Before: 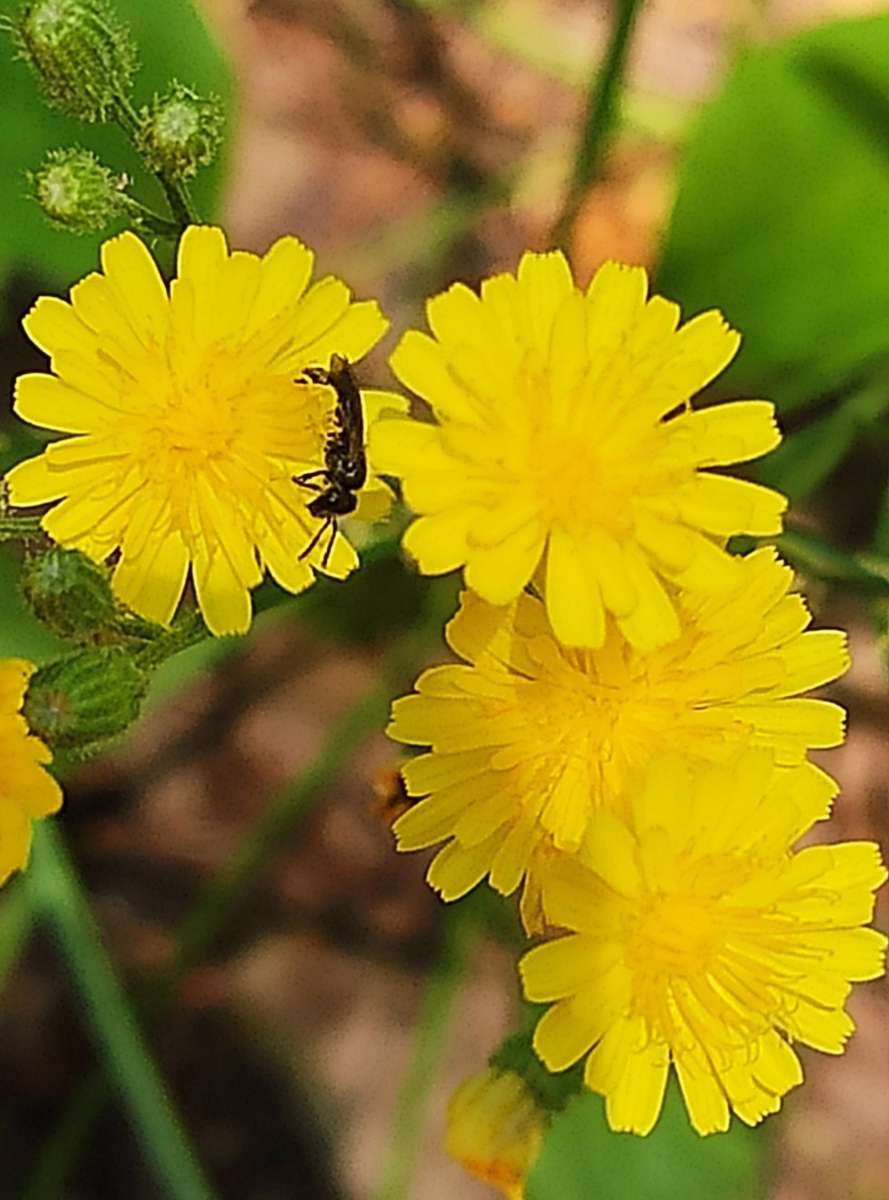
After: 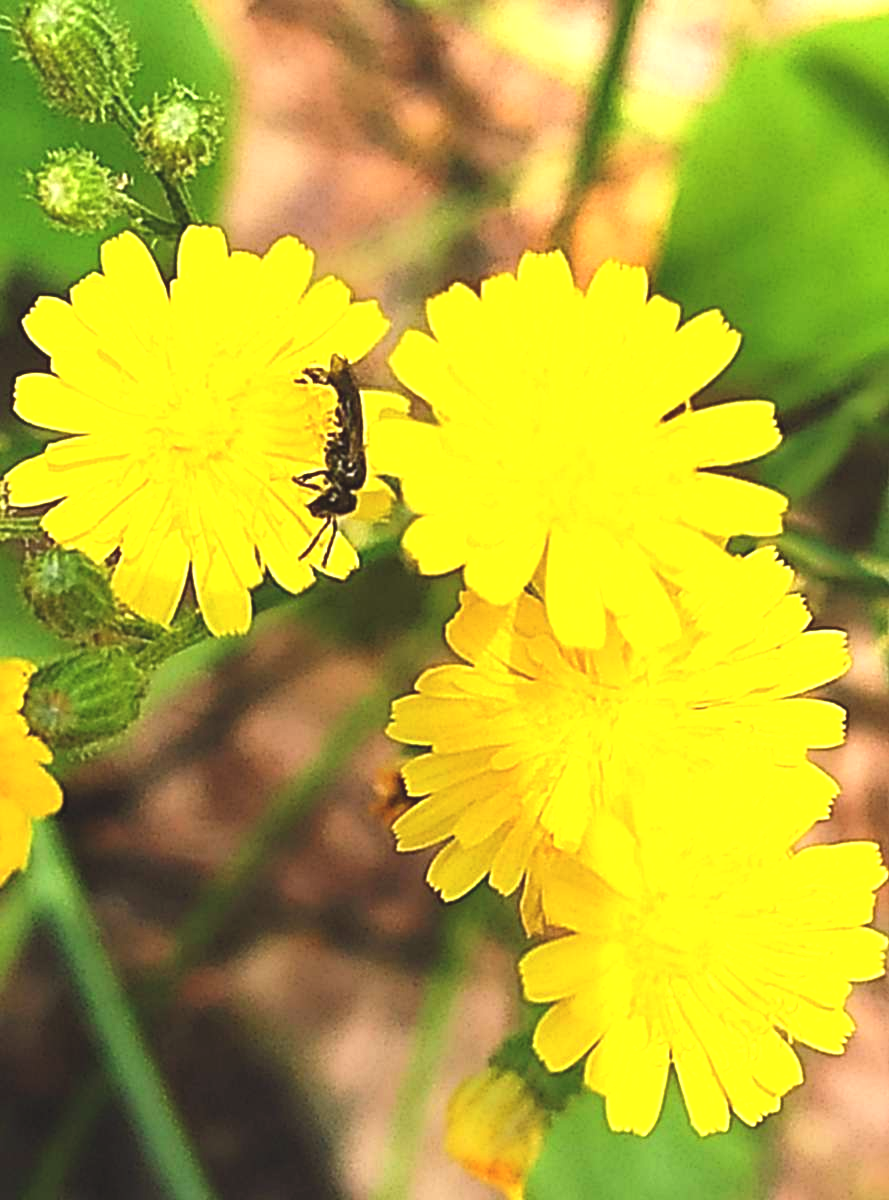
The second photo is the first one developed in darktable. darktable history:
exposure: black level correction -0.005, exposure 1 EV, compensate exposure bias true, compensate highlight preservation false
